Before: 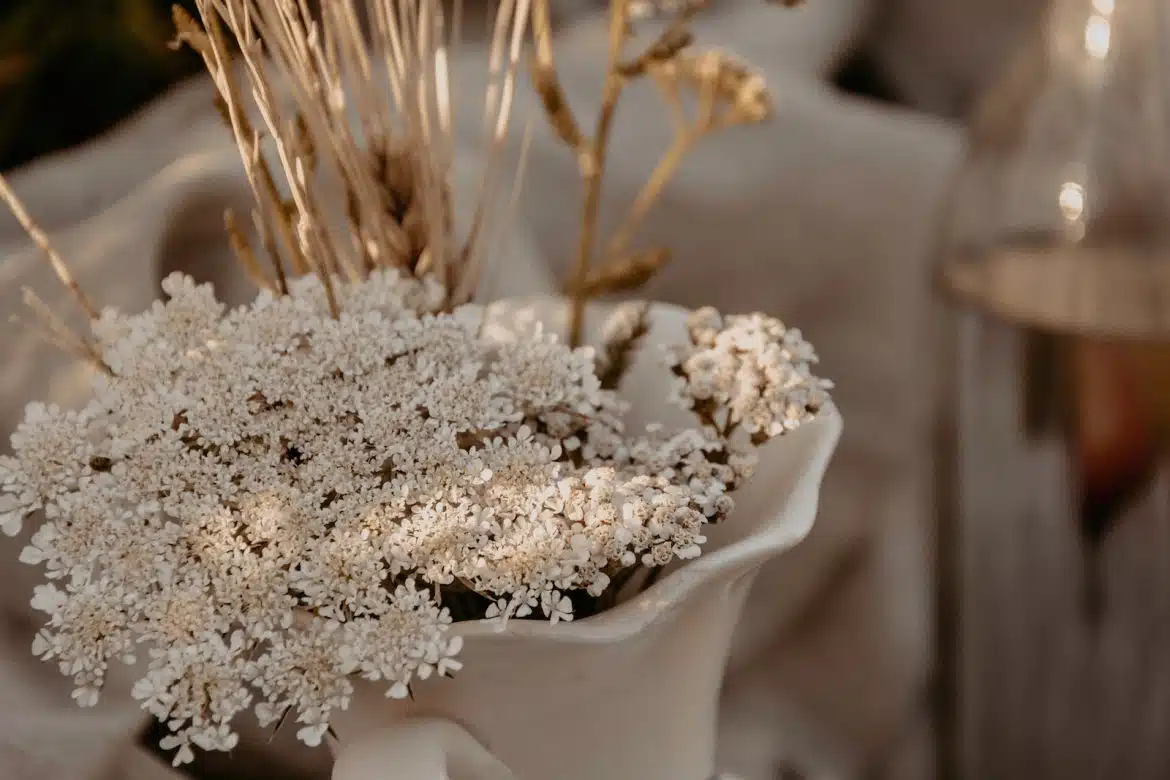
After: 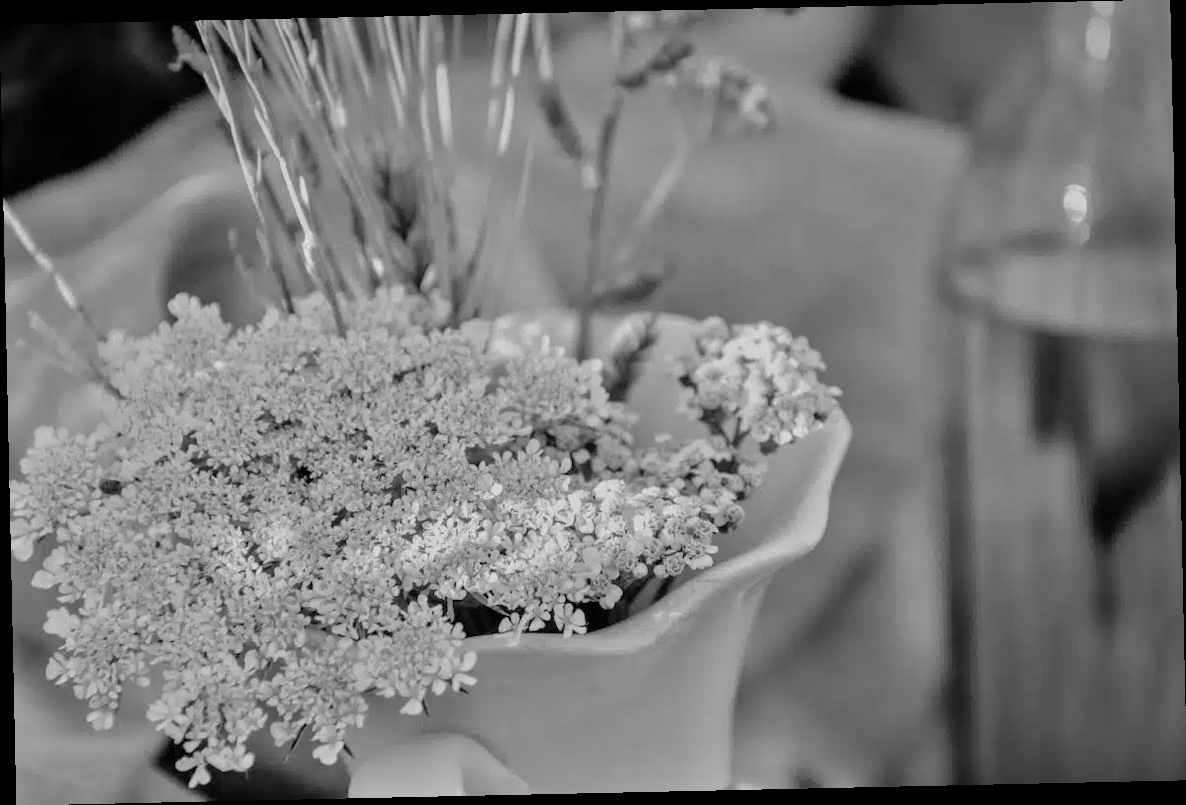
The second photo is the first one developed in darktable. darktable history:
monochrome: a 14.95, b -89.96
rotate and perspective: rotation -1.24°, automatic cropping off
vignetting: fall-off start 97.52%, fall-off radius 100%, brightness -0.574, saturation 0, center (-0.027, 0.404), width/height ratio 1.368, unbound false
tone equalizer: -7 EV 0.15 EV, -6 EV 0.6 EV, -5 EV 1.15 EV, -4 EV 1.33 EV, -3 EV 1.15 EV, -2 EV 0.6 EV, -1 EV 0.15 EV, mask exposure compensation -0.5 EV
